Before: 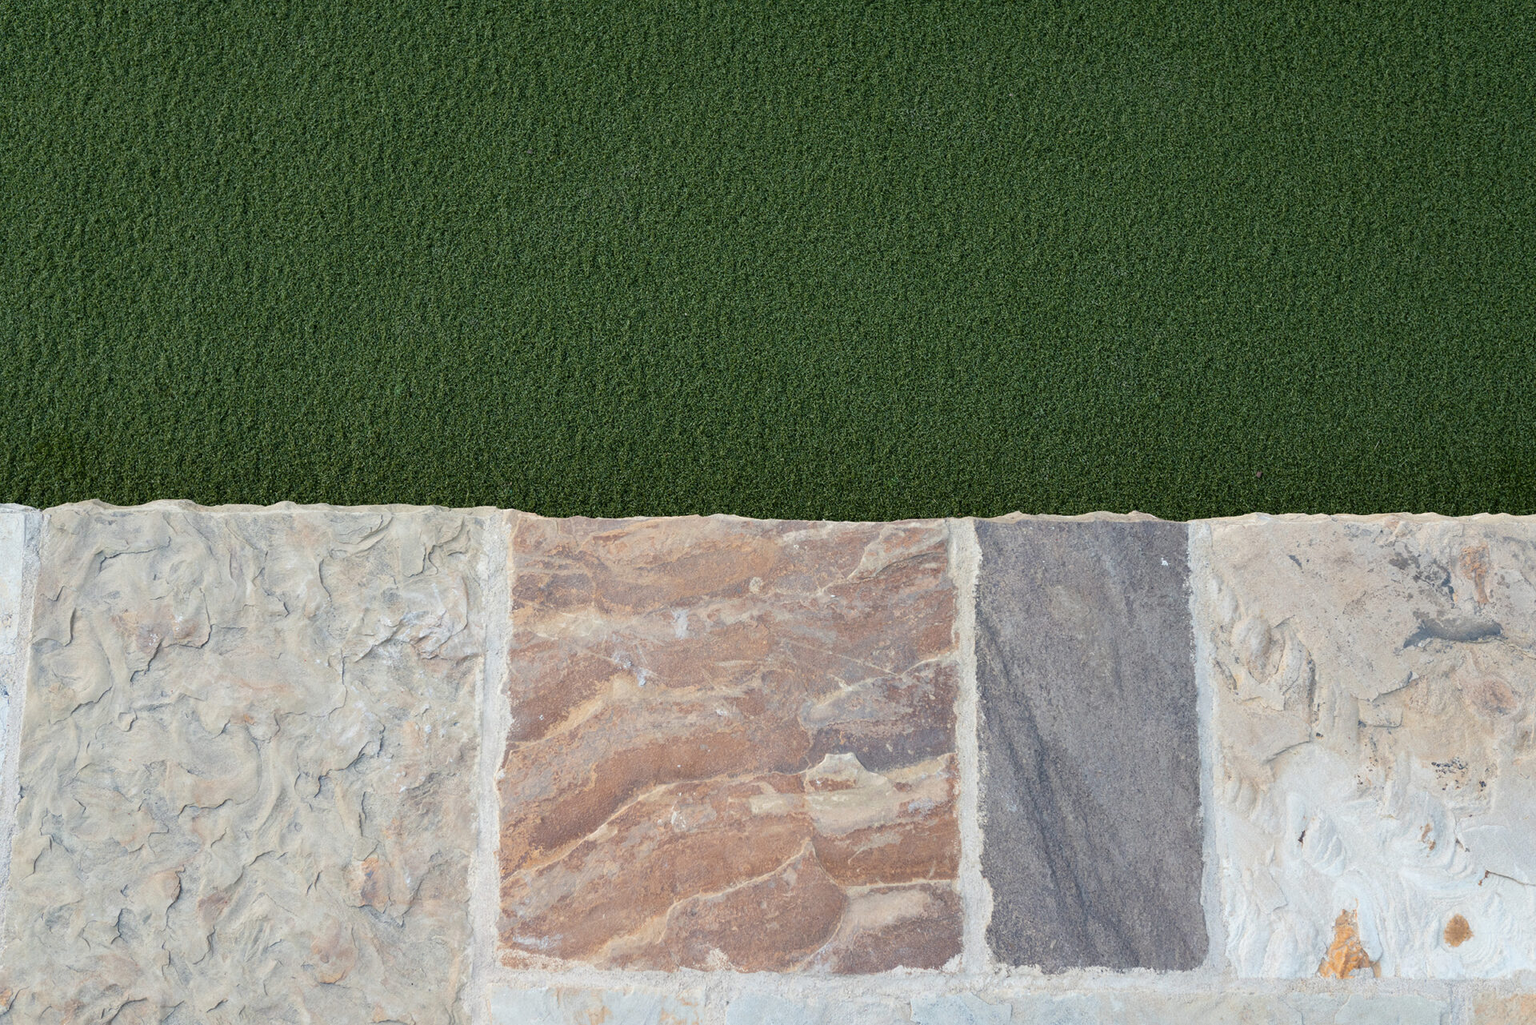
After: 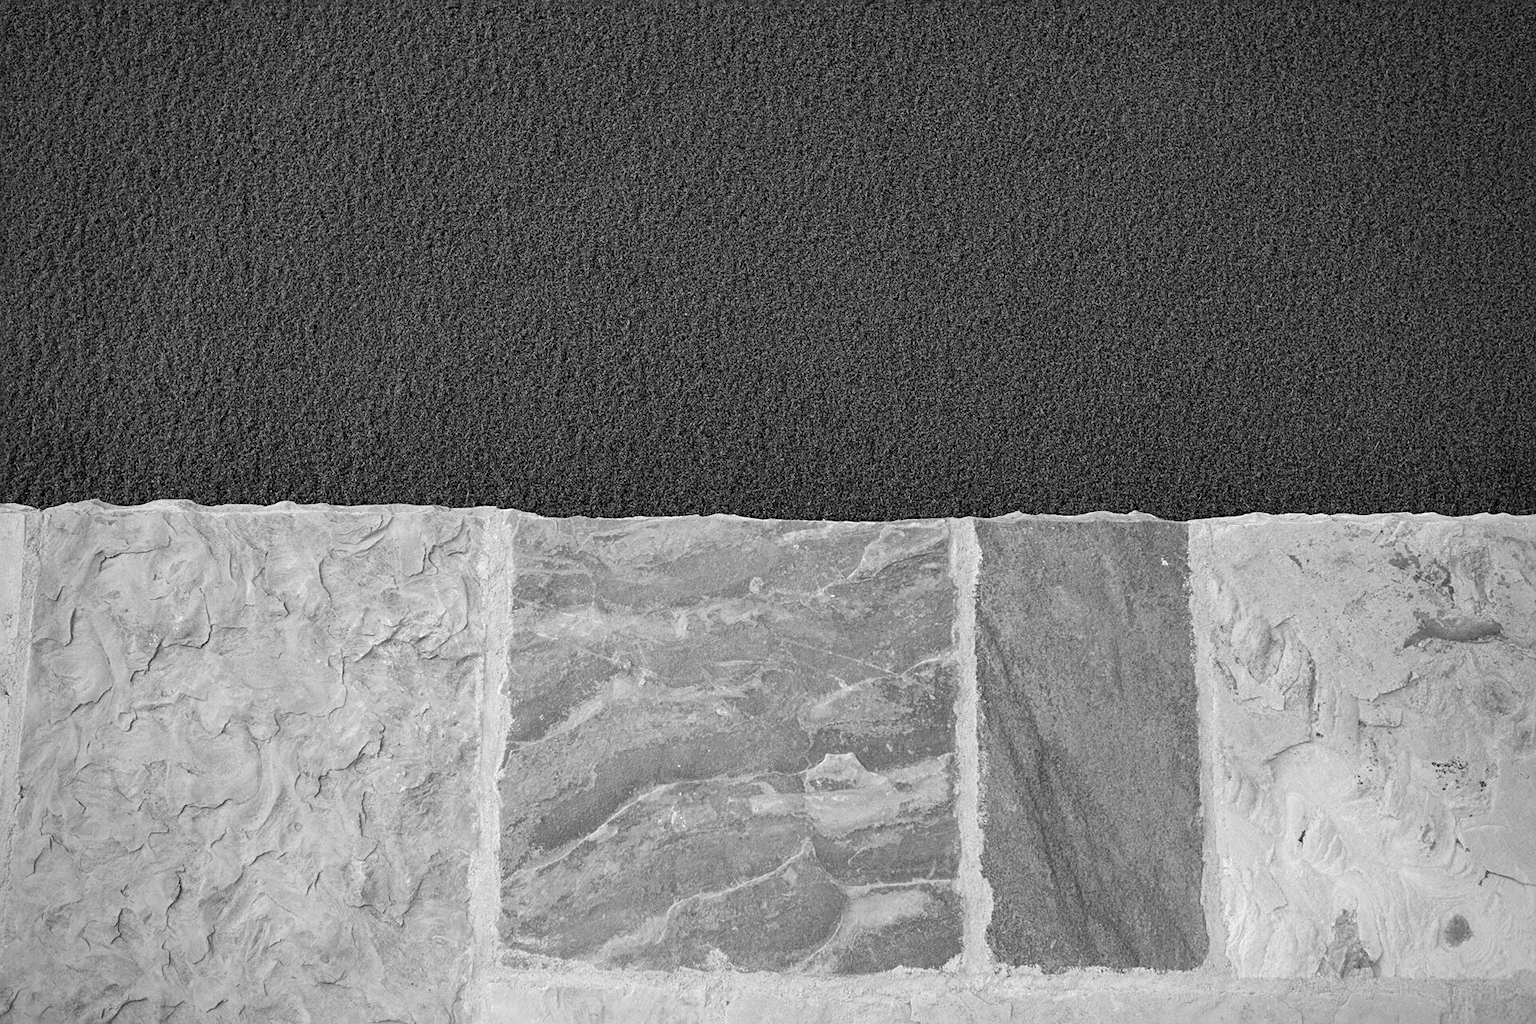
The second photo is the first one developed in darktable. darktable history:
monochrome: a -35.87, b 49.73, size 1.7
vignetting: on, module defaults
sharpen: radius 2.529, amount 0.323
local contrast: highlights 100%, shadows 100%, detail 120%, midtone range 0.2
